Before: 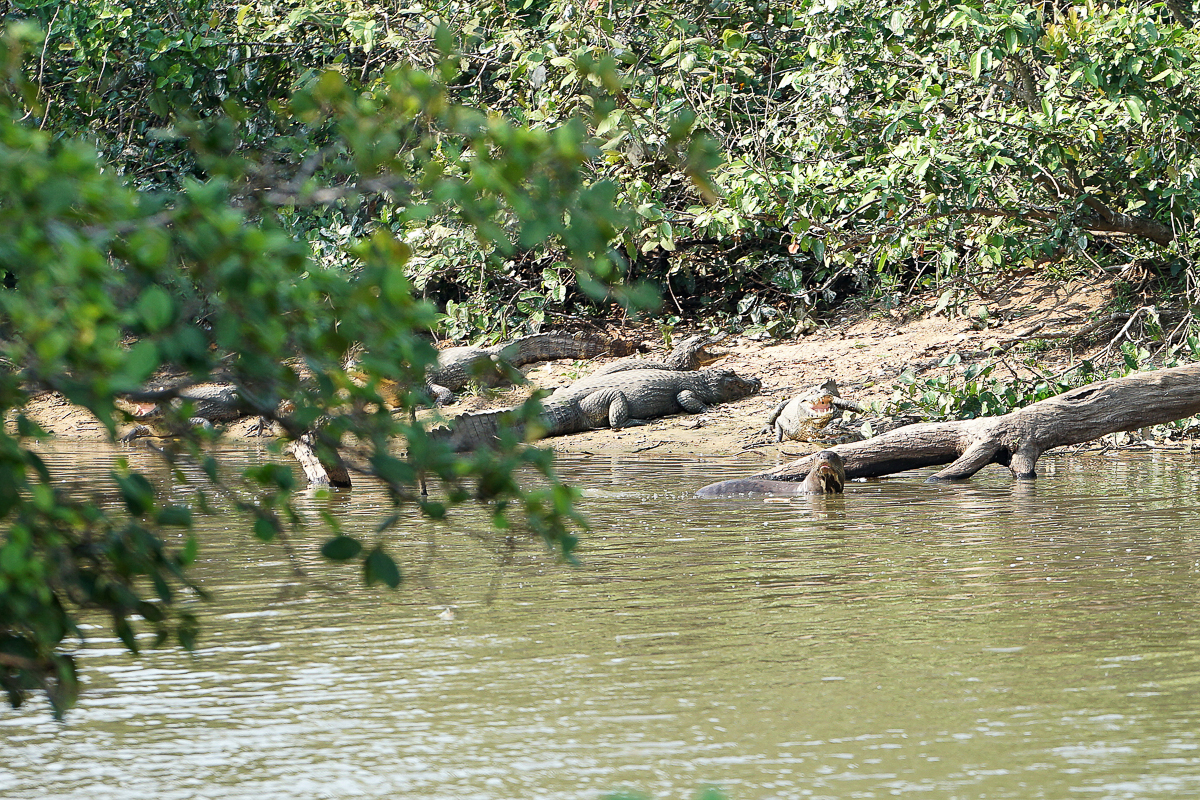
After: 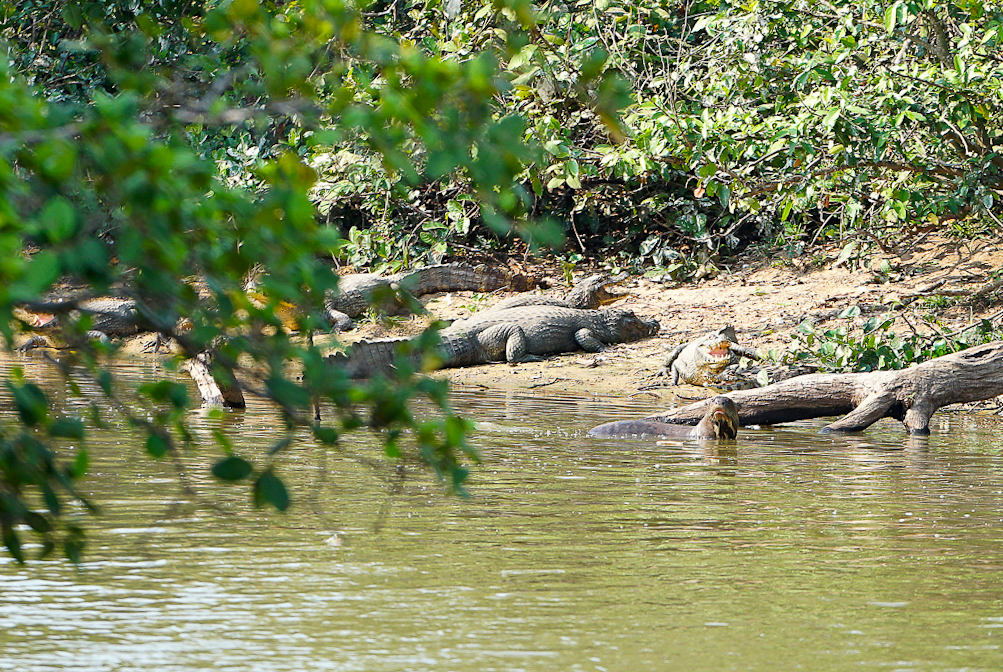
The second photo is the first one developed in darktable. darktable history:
levels: black 3.85%, levels [0, 0.499, 1]
crop and rotate: angle -2.94°, left 5.409%, top 5.166%, right 4.617%, bottom 4.465%
color balance rgb: perceptual saturation grading › global saturation 30.272%
